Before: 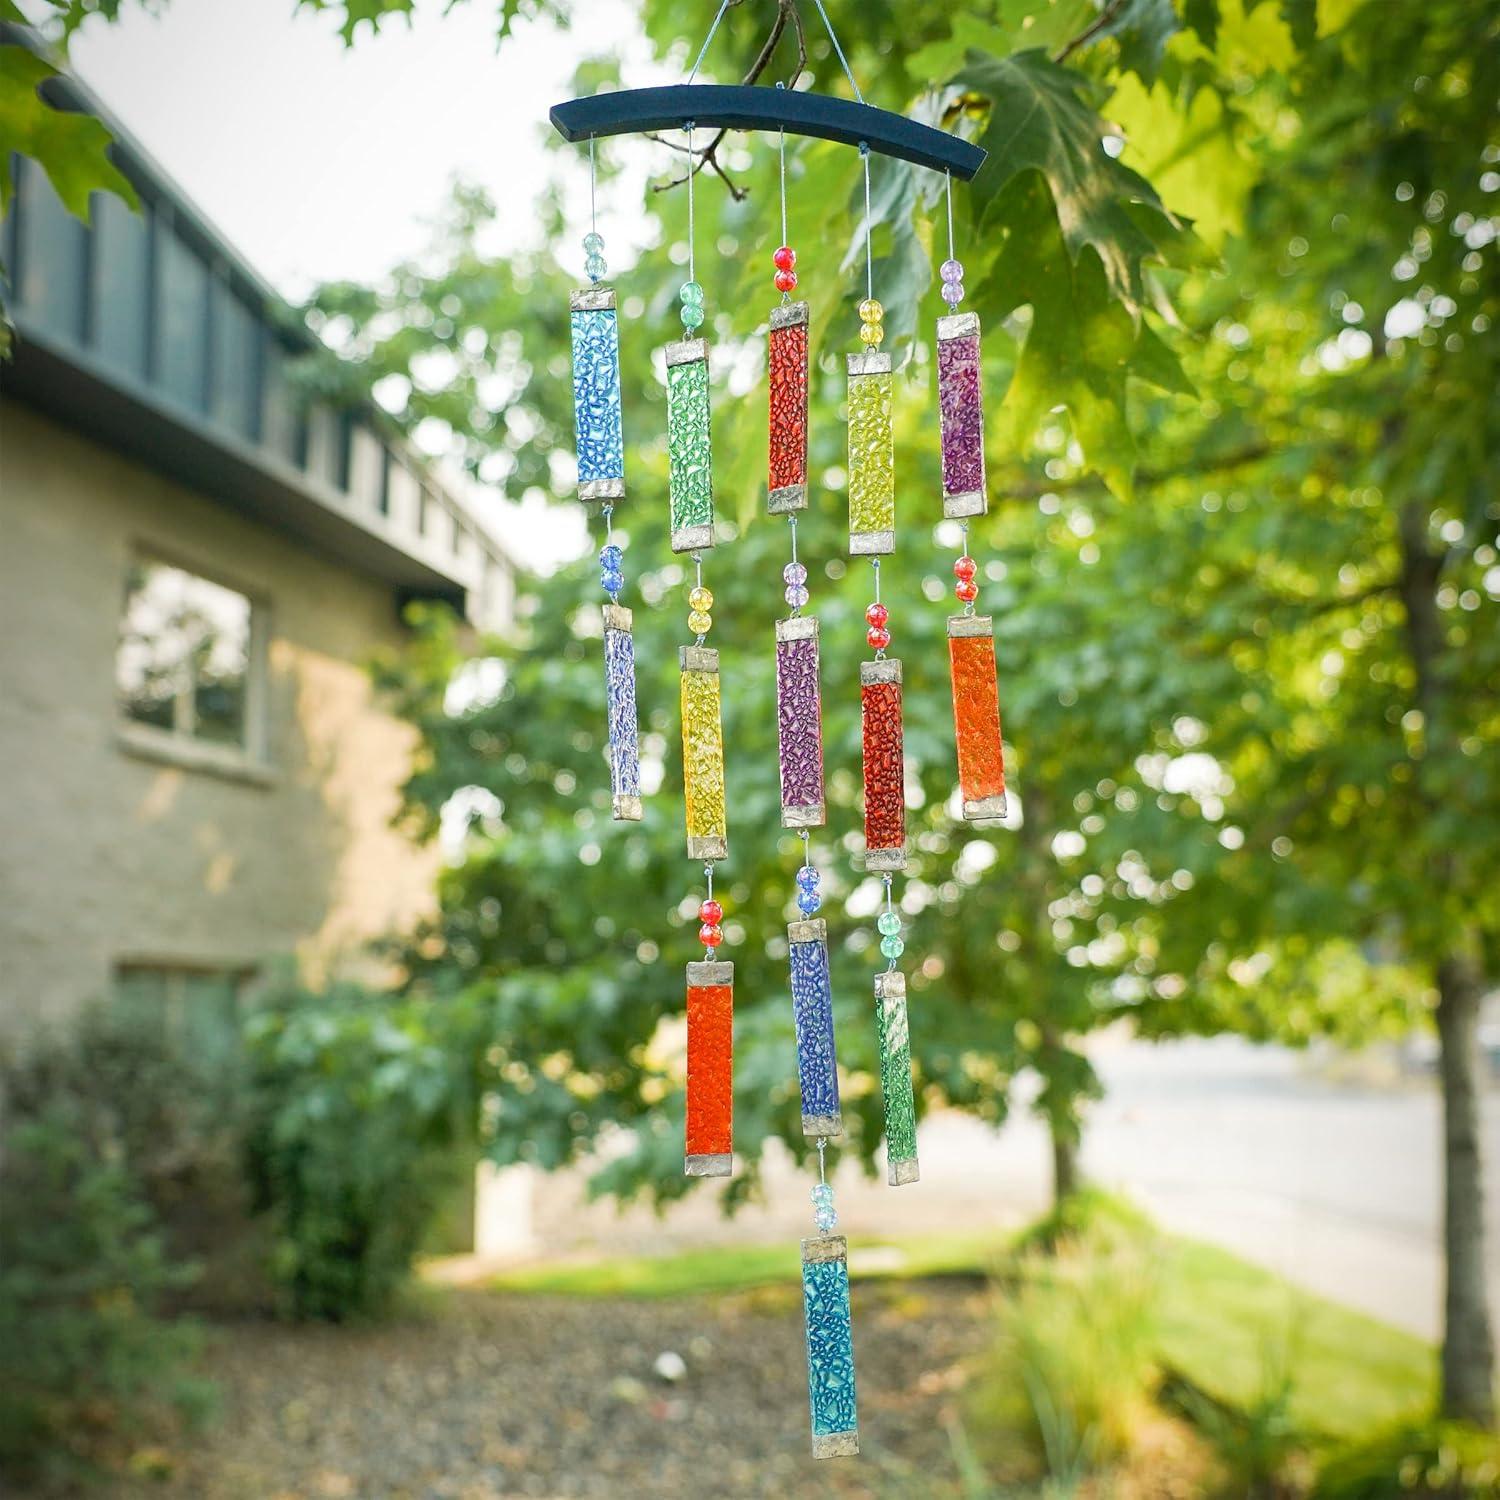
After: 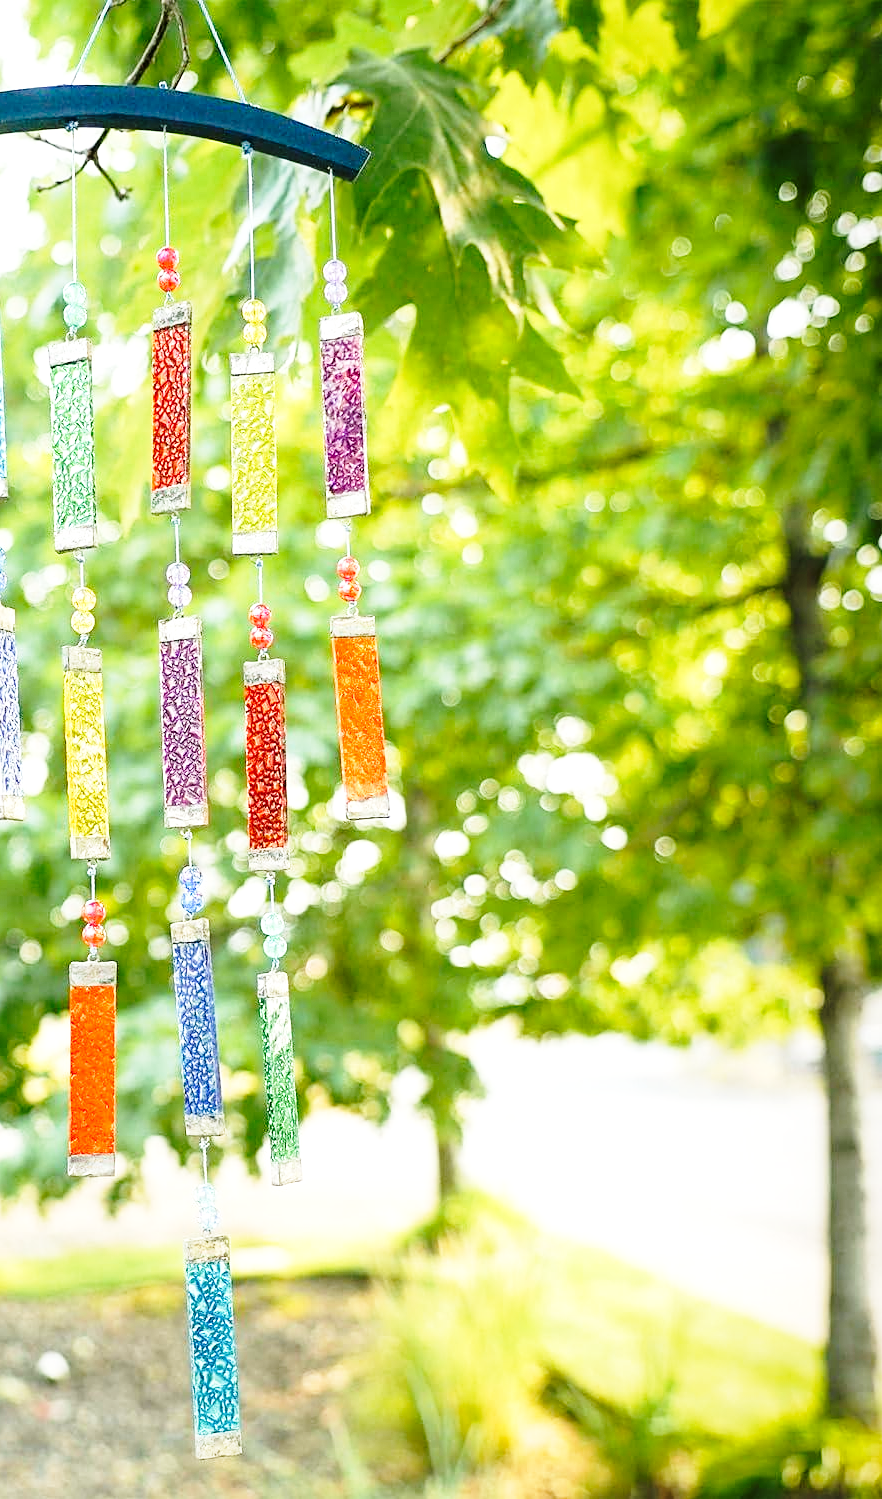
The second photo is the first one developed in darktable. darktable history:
base curve: curves: ch0 [(0, 0) (0.028, 0.03) (0.121, 0.232) (0.46, 0.748) (0.859, 0.968) (1, 1)], preserve colors none
crop: left 41.147%
sharpen: amount 0.215
tone equalizer: -8 EV -0.413 EV, -7 EV -0.397 EV, -6 EV -0.343 EV, -5 EV -0.194 EV, -3 EV 0.201 EV, -2 EV 0.355 EV, -1 EV 0.366 EV, +0 EV 0.409 EV
